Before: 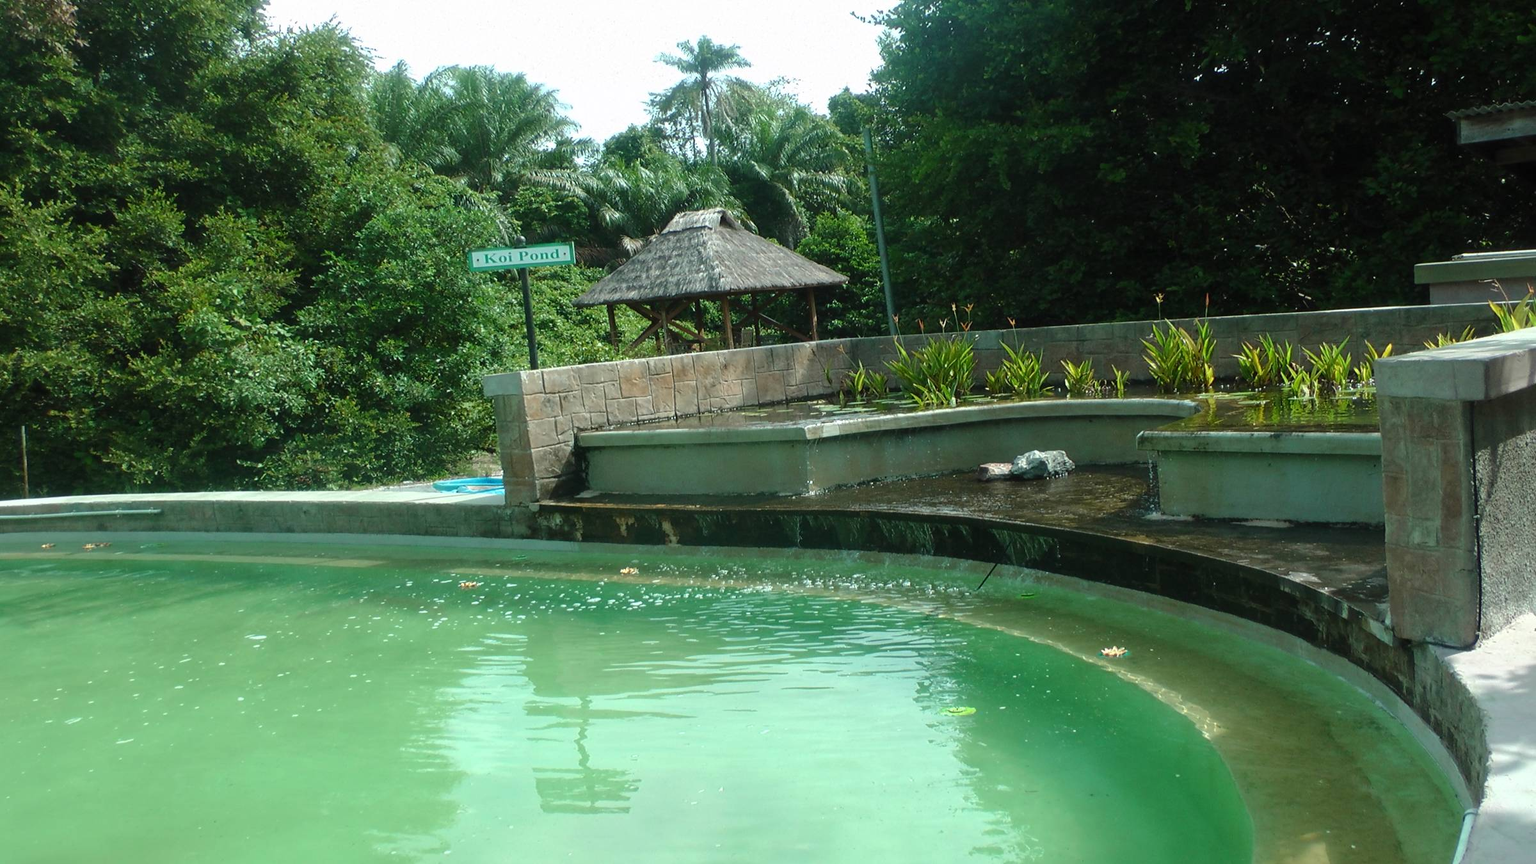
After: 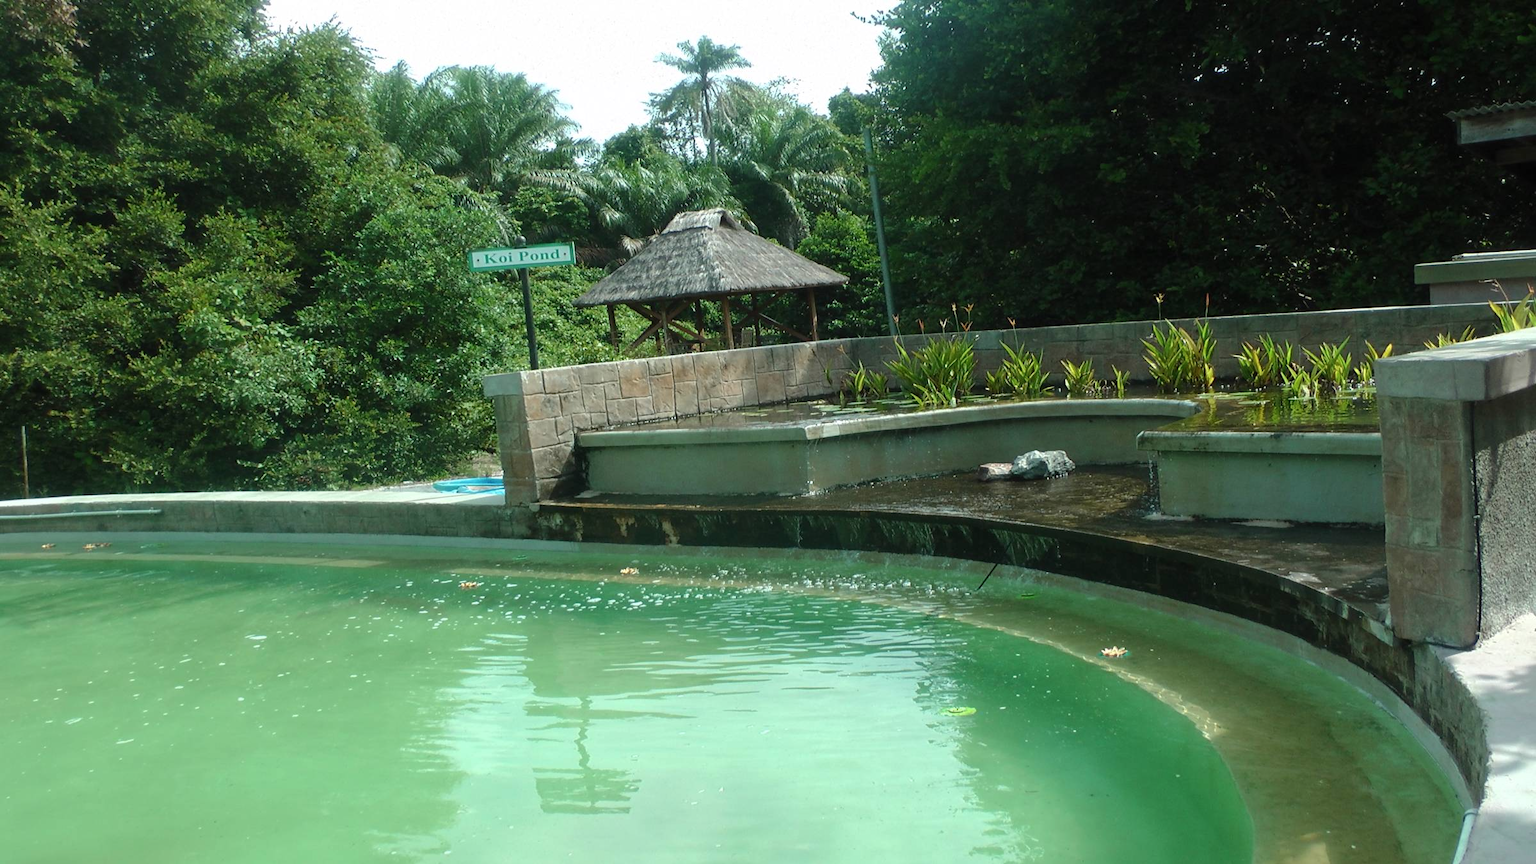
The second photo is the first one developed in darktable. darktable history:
contrast brightness saturation: saturation -0.049
tone equalizer: edges refinement/feathering 500, mask exposure compensation -1.57 EV, preserve details no
